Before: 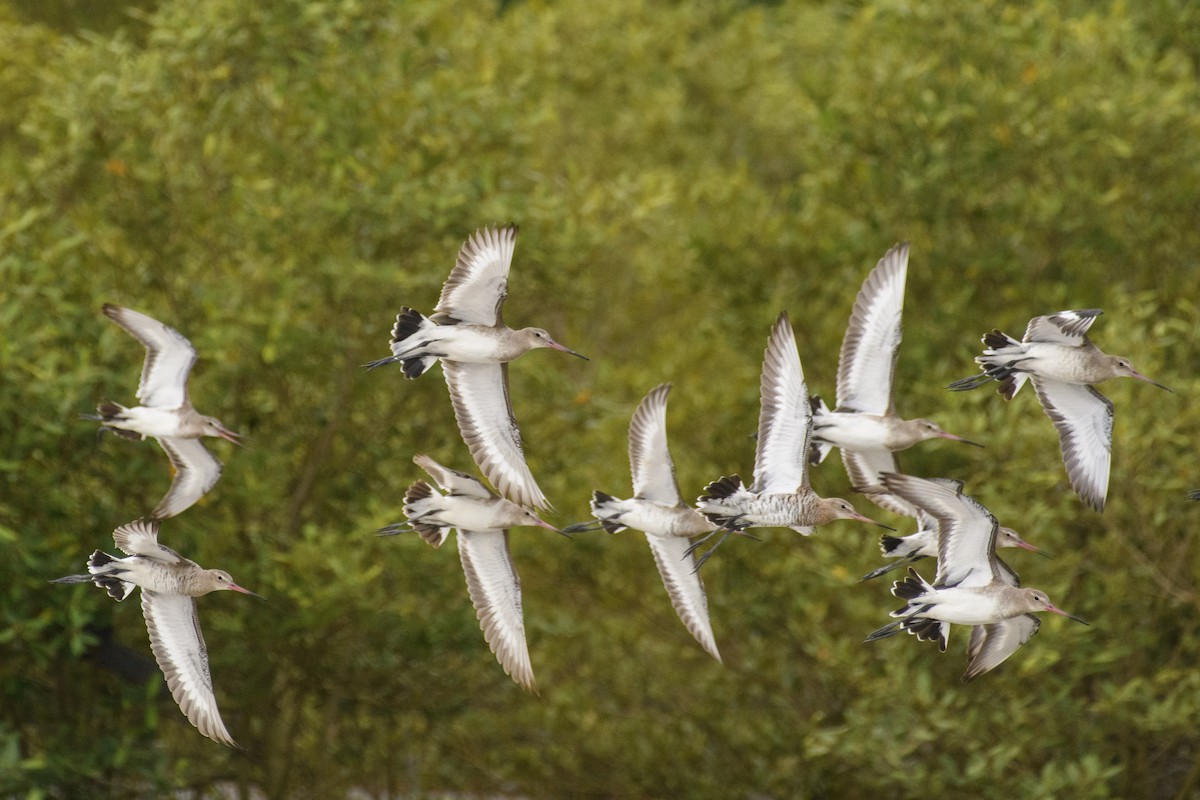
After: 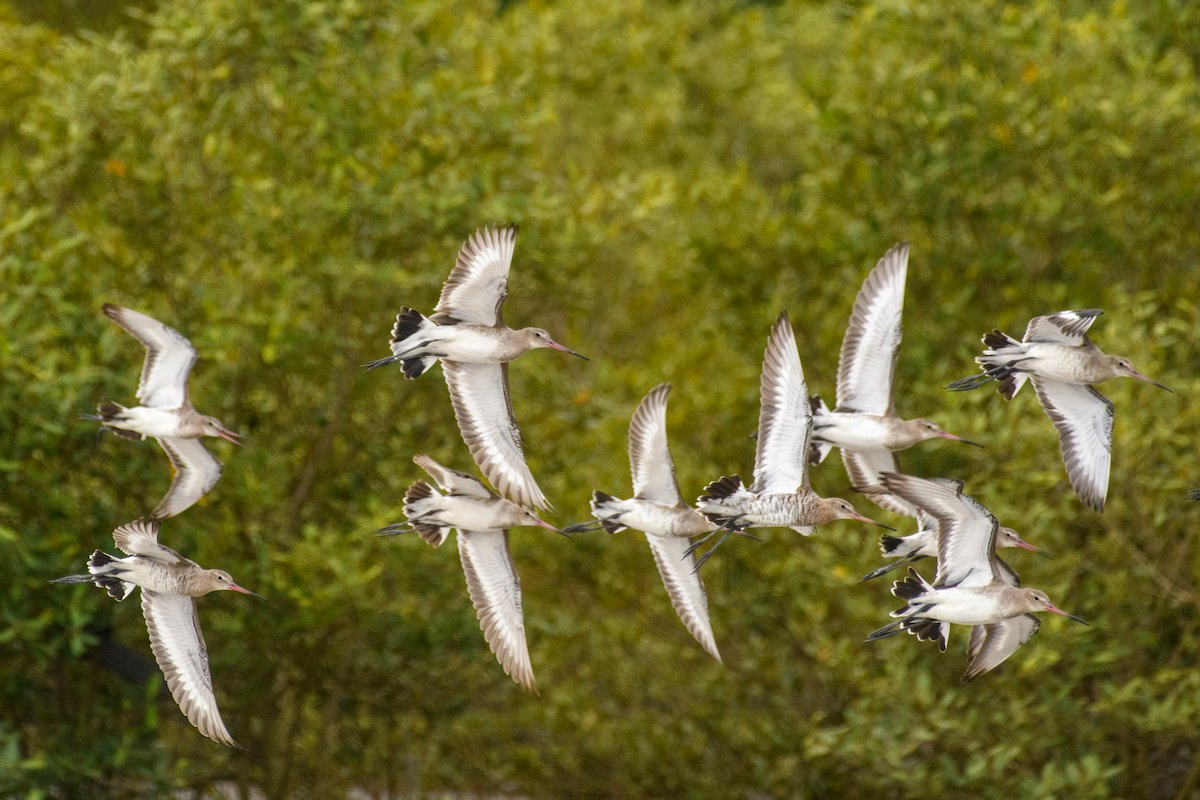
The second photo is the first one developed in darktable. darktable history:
local contrast: highlights 105%, shadows 99%, detail 131%, midtone range 0.2
